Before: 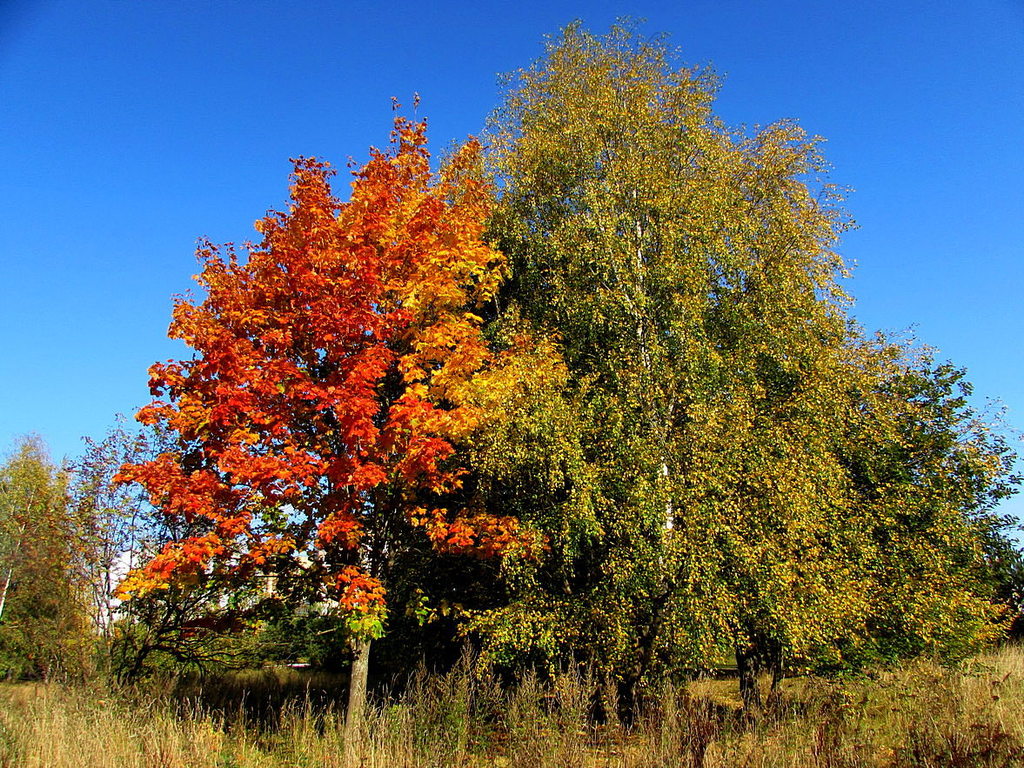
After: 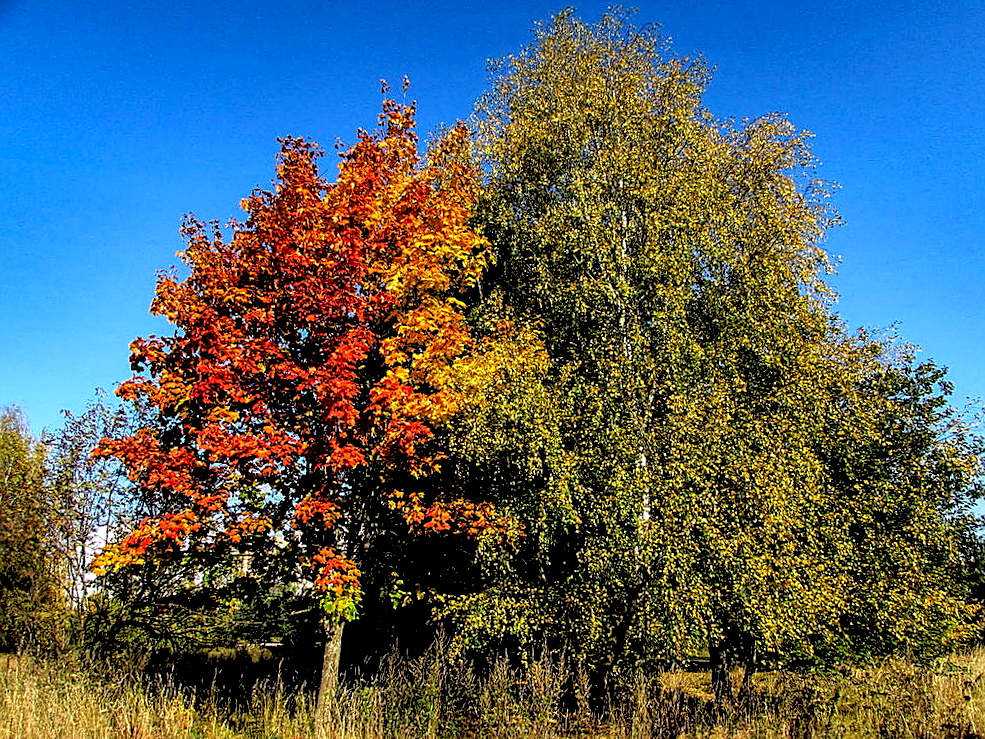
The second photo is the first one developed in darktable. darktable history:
crop and rotate: angle -1.69°
local contrast: detail 144%
rgb levels: levels [[0.034, 0.472, 0.904], [0, 0.5, 1], [0, 0.5, 1]]
exposure: compensate exposure bias true, compensate highlight preservation false
shadows and highlights: shadows 24.5, highlights -78.15, soften with gaussian
sharpen: on, module defaults
contrast brightness saturation: saturation 0.1
